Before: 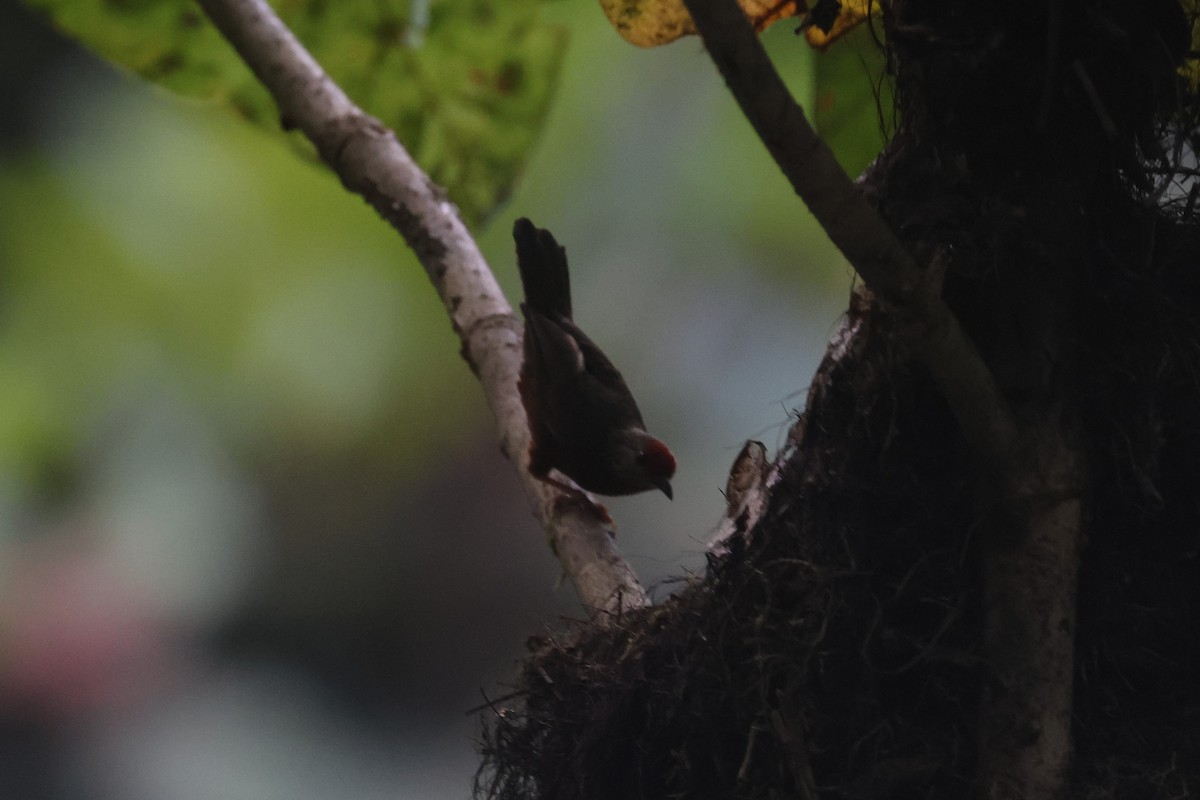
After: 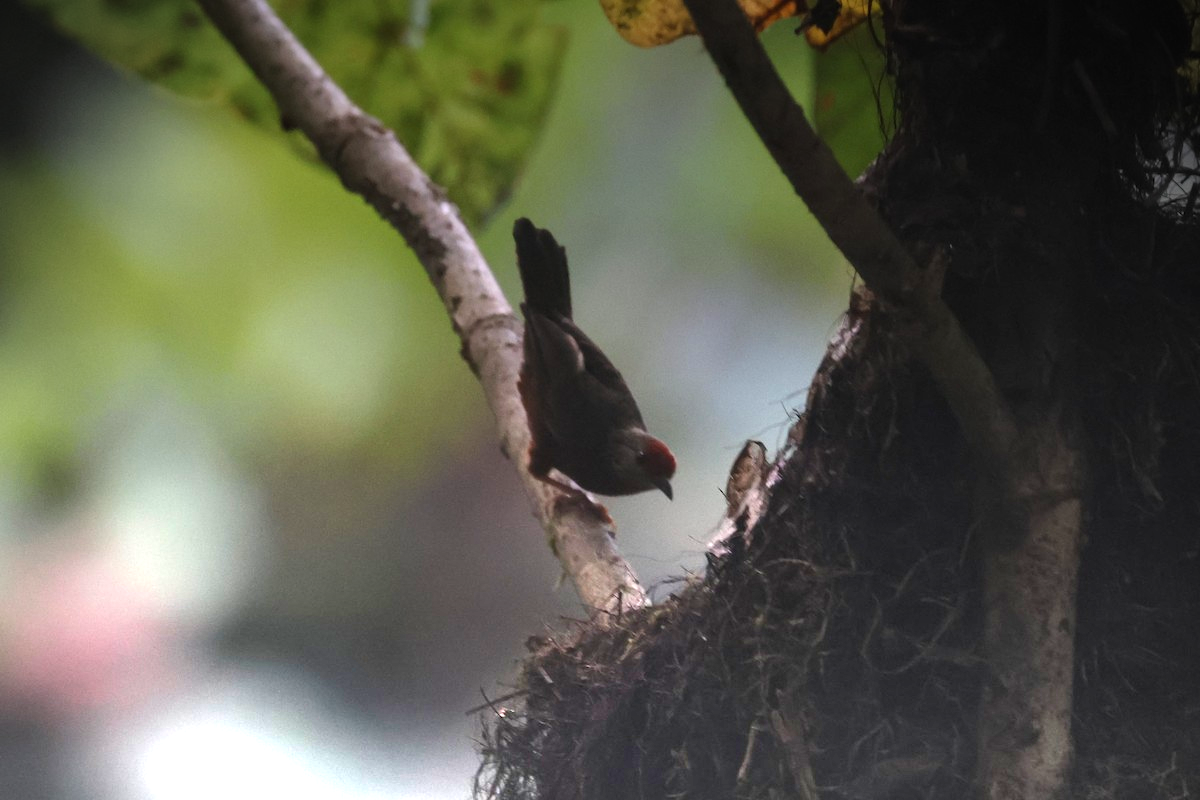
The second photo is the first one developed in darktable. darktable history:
vignetting: on, module defaults
graduated density: density -3.9 EV
